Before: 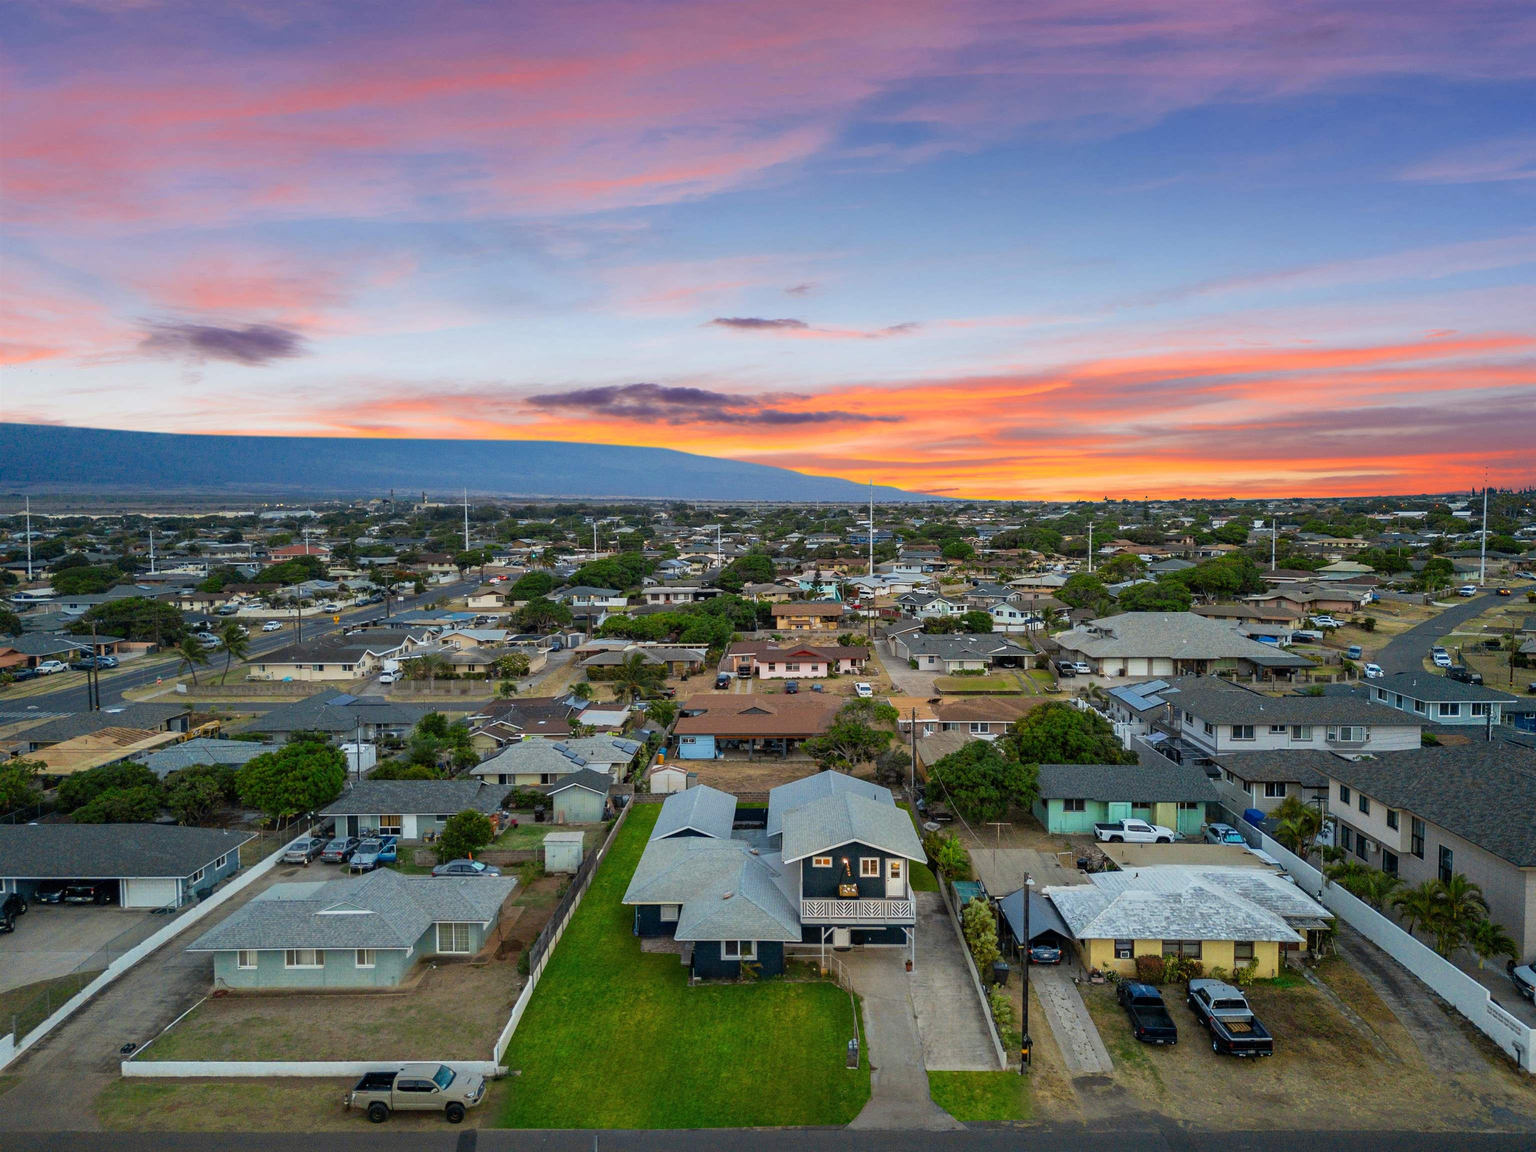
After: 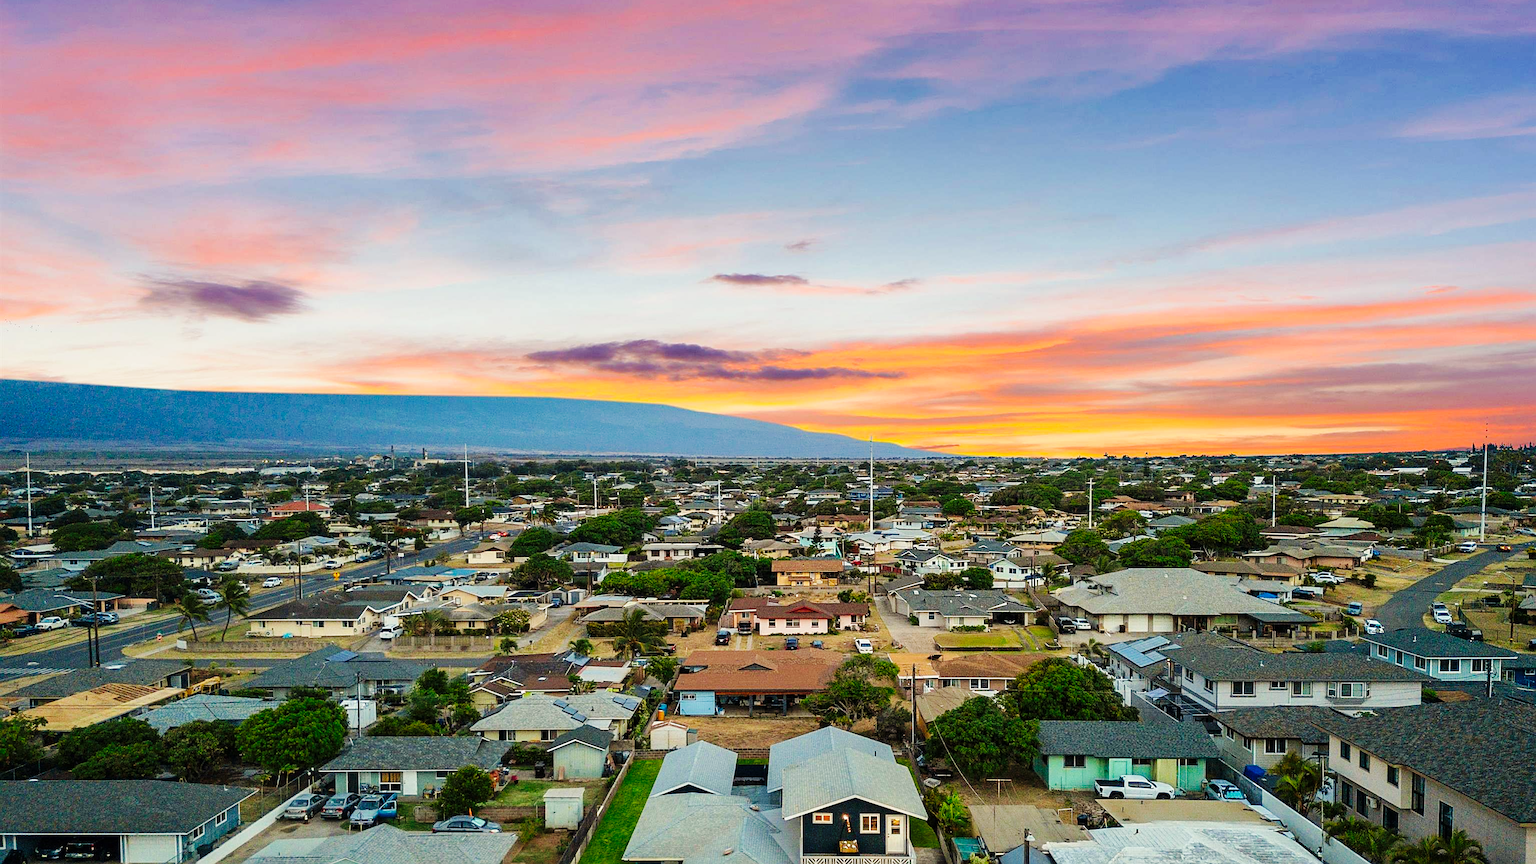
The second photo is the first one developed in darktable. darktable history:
base curve: curves: ch0 [(0, 0) (0.036, 0.025) (0.121, 0.166) (0.206, 0.329) (0.605, 0.79) (1, 1)], preserve colors none
crop: top 3.857%, bottom 21.132%
shadows and highlights: shadows 10, white point adjustment 1, highlights -40
sharpen: on, module defaults
velvia: strength 15%
white balance: red 1.029, blue 0.92
